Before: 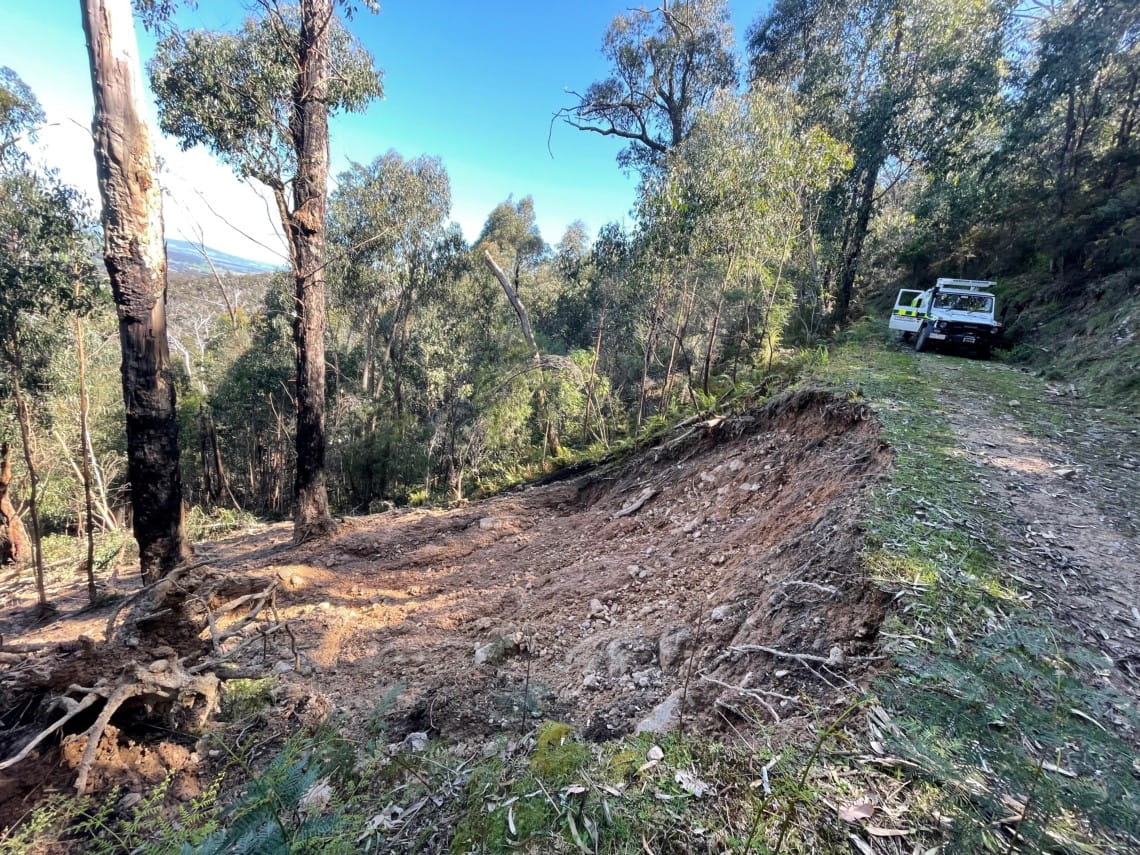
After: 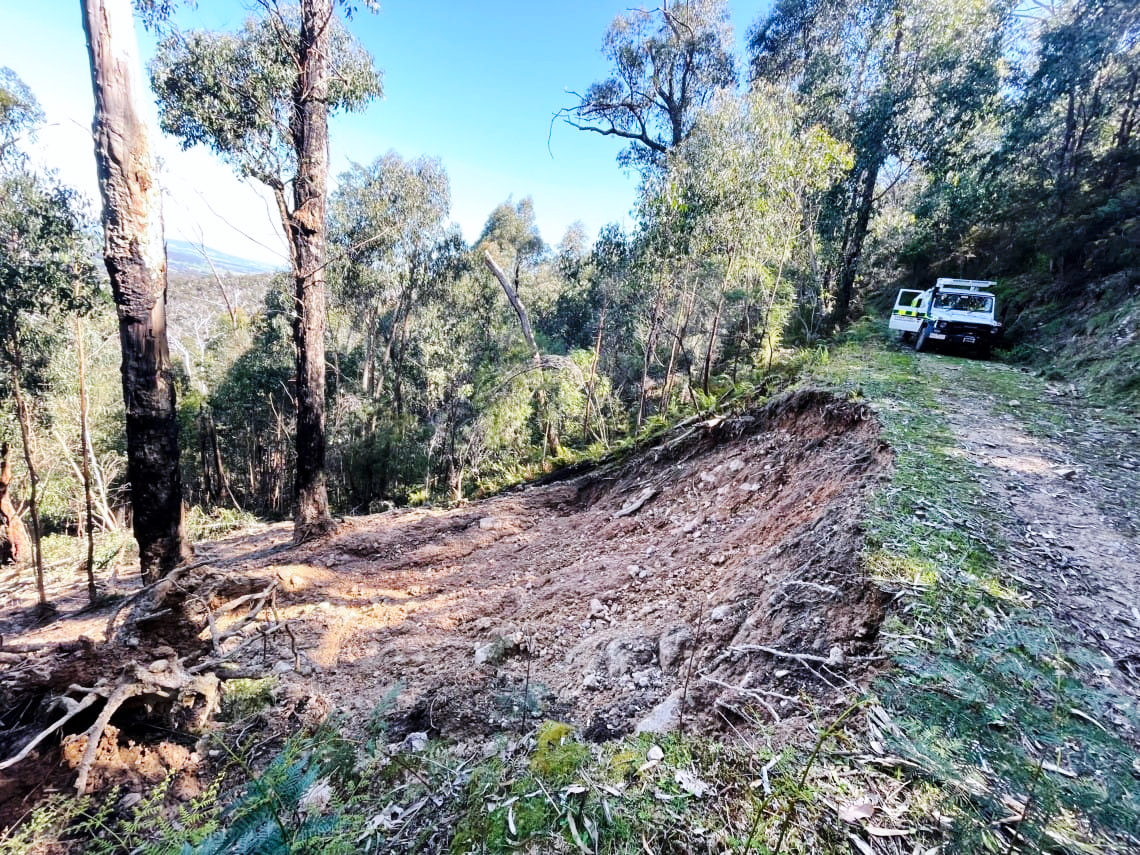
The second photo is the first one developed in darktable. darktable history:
base curve: curves: ch0 [(0, 0) (0.032, 0.025) (0.121, 0.166) (0.206, 0.329) (0.605, 0.79) (1, 1)], preserve colors none
white balance: red 0.984, blue 1.059
